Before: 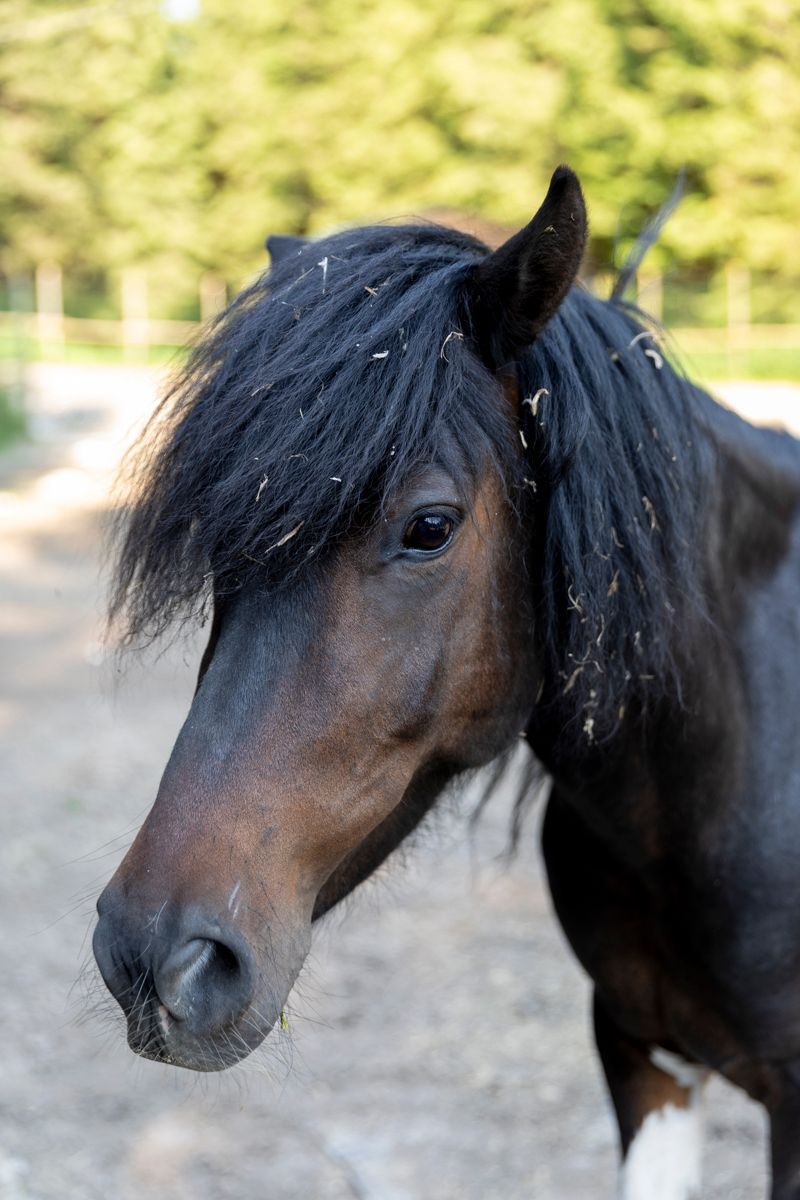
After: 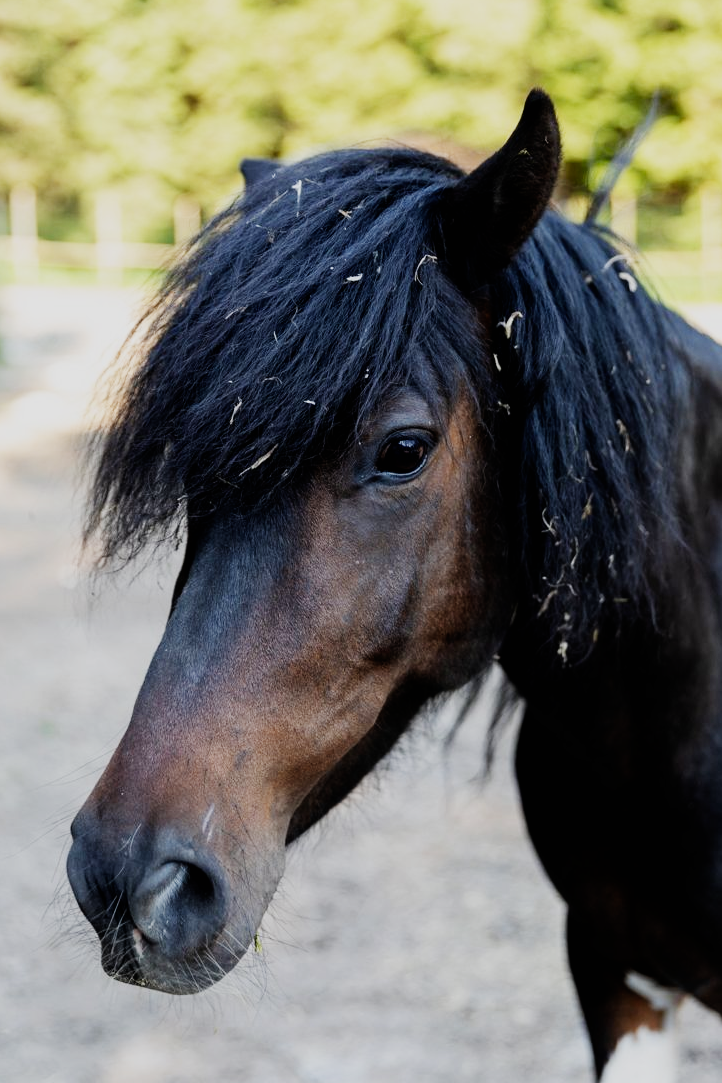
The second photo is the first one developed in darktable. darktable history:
sigmoid: contrast 1.7, skew -0.2, preserve hue 0%, red attenuation 0.1, red rotation 0.035, green attenuation 0.1, green rotation -0.017, blue attenuation 0.15, blue rotation -0.052, base primaries Rec2020
crop: left 3.305%, top 6.436%, right 6.389%, bottom 3.258%
